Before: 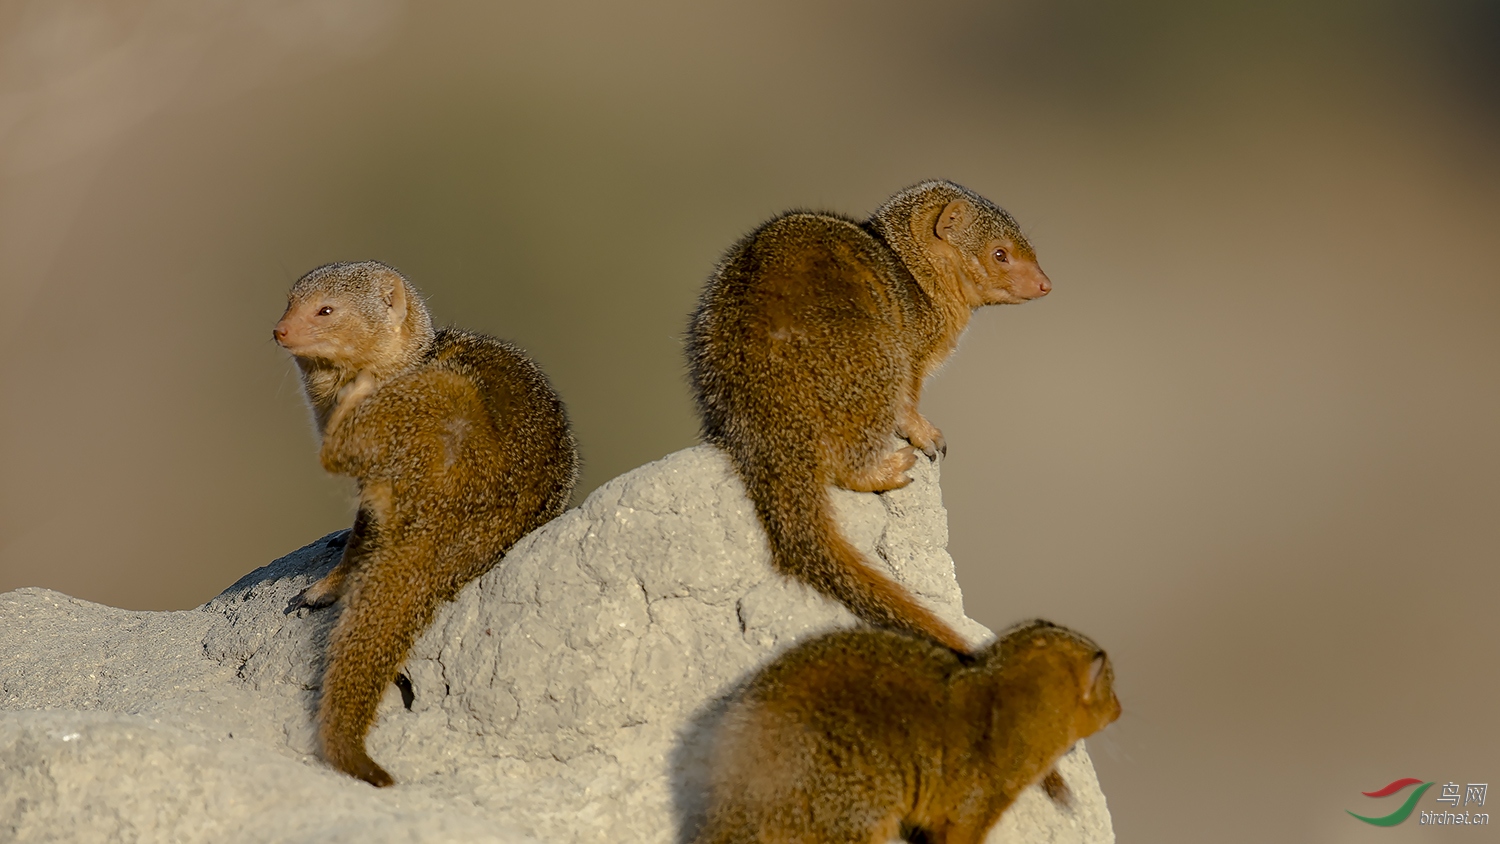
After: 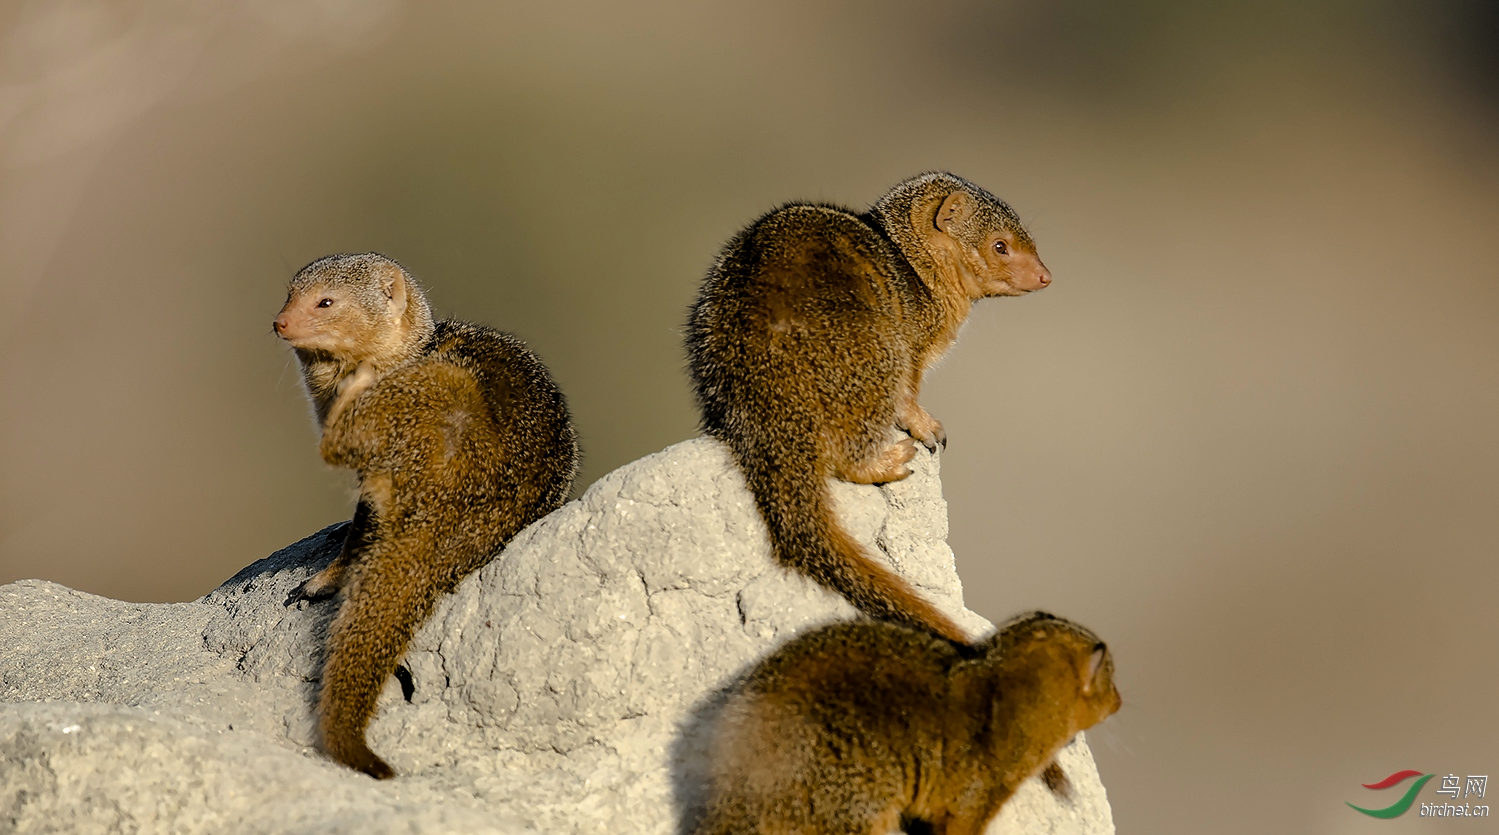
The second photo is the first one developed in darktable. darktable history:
crop: top 1.059%, right 0.054%
exposure: exposure 0.201 EV, compensate highlight preservation false
filmic rgb: black relative exposure -8.69 EV, white relative exposure 2.72 EV, target black luminance 0%, hardness 6.25, latitude 77.22%, contrast 1.328, shadows ↔ highlights balance -0.354%
shadows and highlights: radius 118.99, shadows 41.84, highlights -61.82, soften with gaussian
